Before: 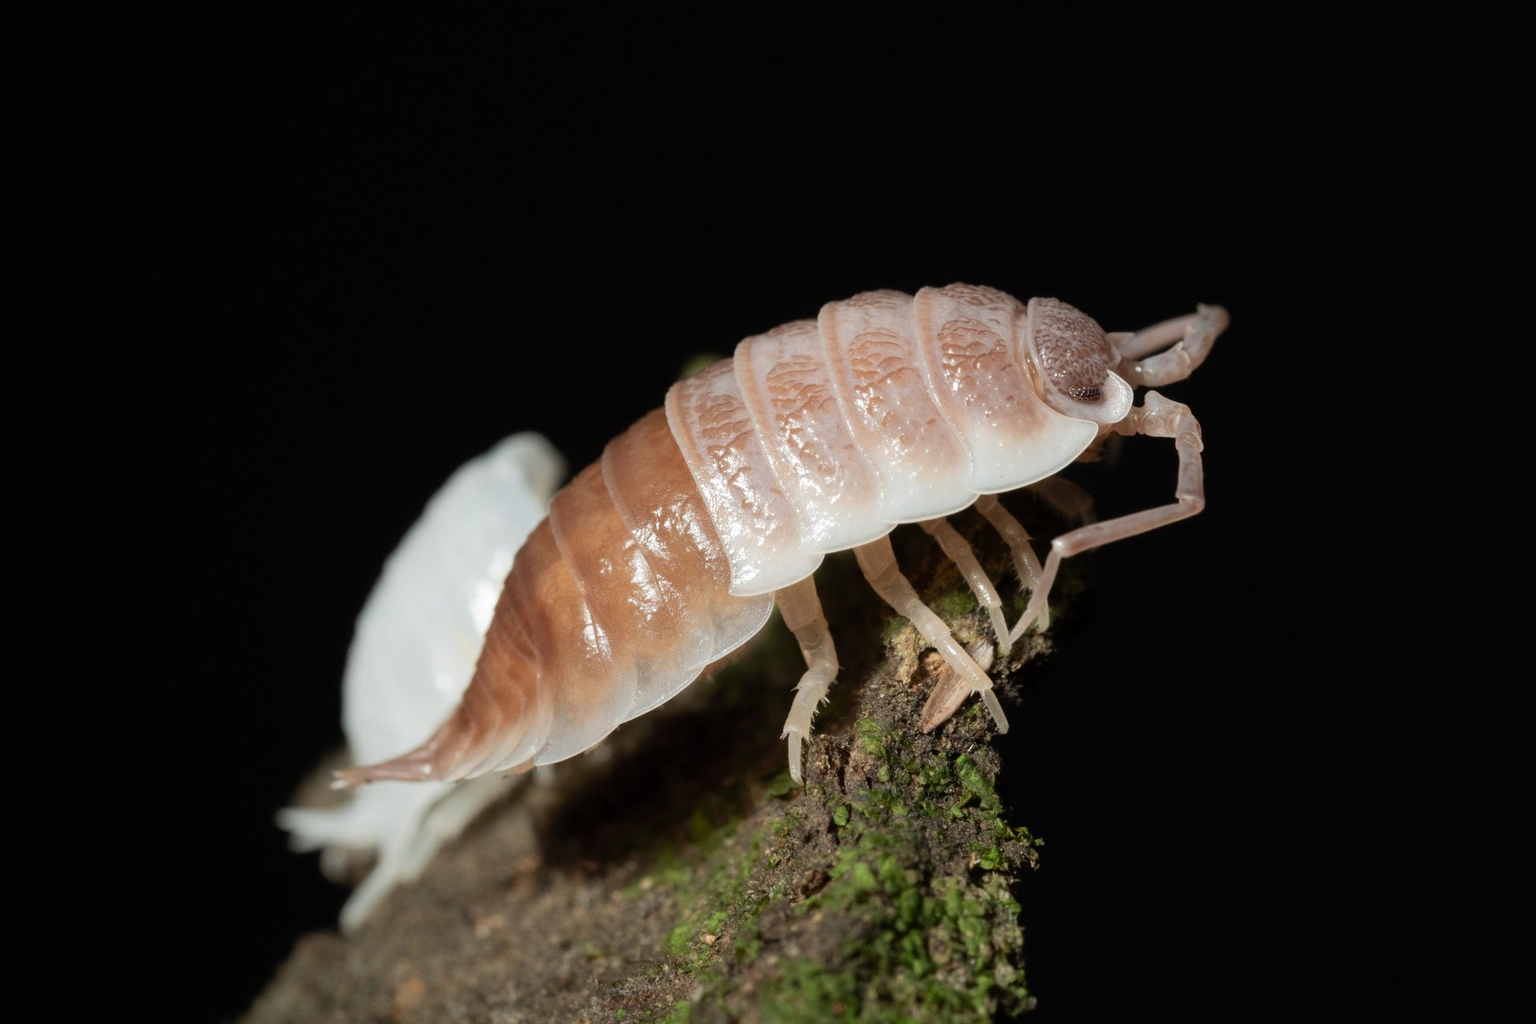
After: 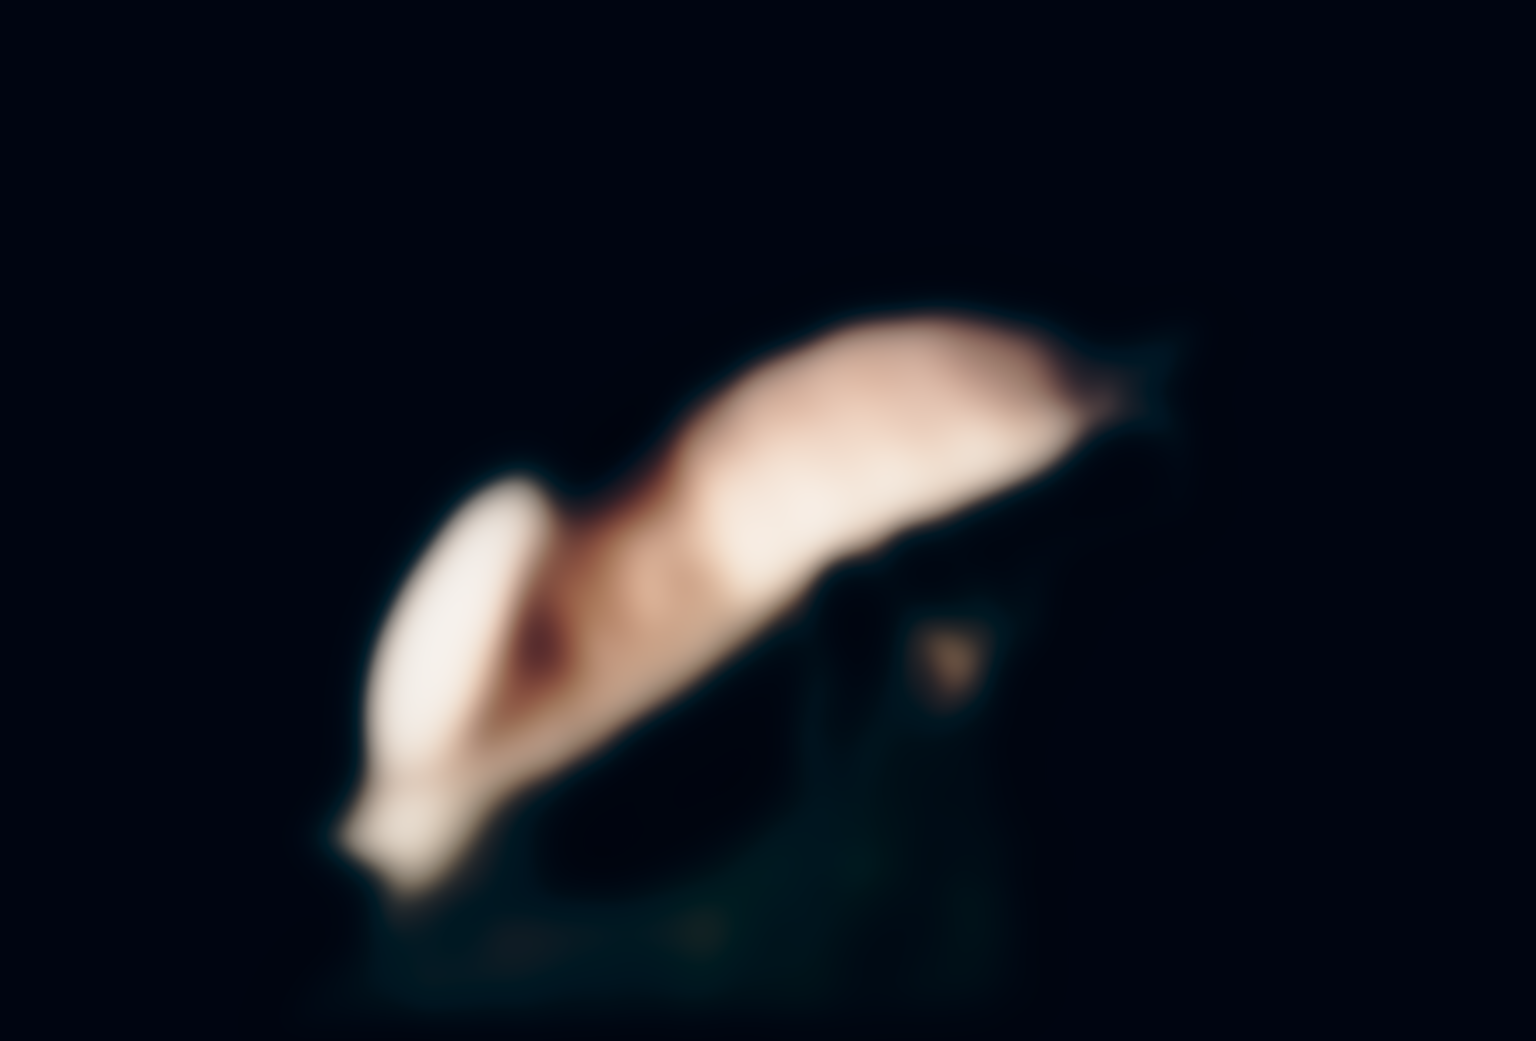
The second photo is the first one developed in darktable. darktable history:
lowpass: radius 31.92, contrast 1.72, brightness -0.98, saturation 0.94
base curve: curves: ch0 [(0, 0) (0.028, 0.03) (0.121, 0.232) (0.46, 0.748) (0.859, 0.968) (1, 1)], preserve colors none
color balance rgb: shadows lift › hue 87.51°, highlights gain › chroma 3.21%, highlights gain › hue 55.1°, global offset › chroma 0.15%, global offset › hue 253.66°, linear chroma grading › global chroma 0.5%
rotate and perspective: rotation -1.24°, automatic cropping off
color balance: lift [1, 0.994, 1.002, 1.006], gamma [0.957, 1.081, 1.016, 0.919], gain [0.97, 0.972, 1.01, 1.028], input saturation 91.06%, output saturation 79.8%
